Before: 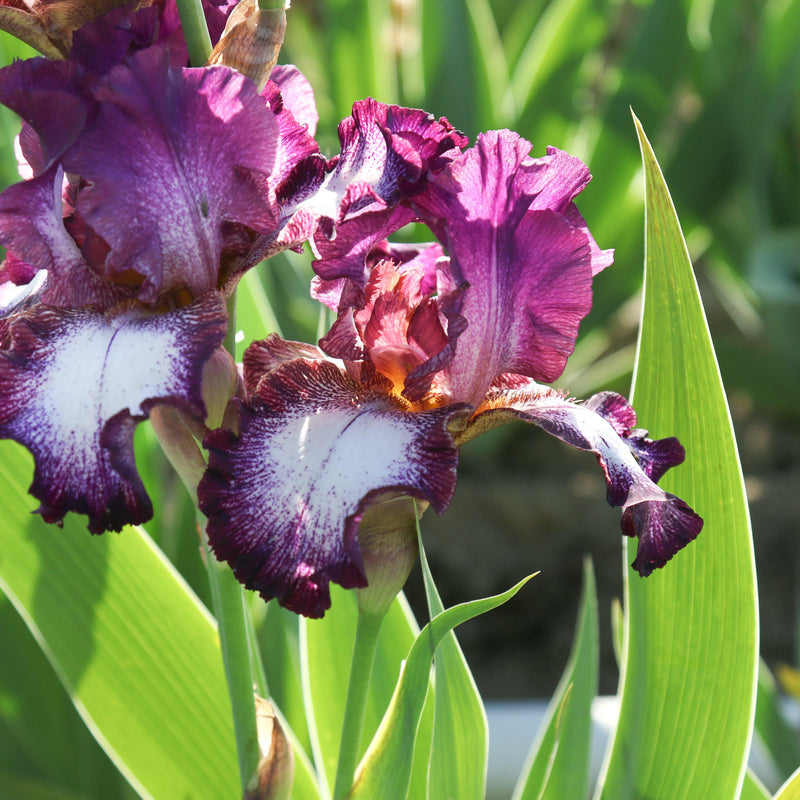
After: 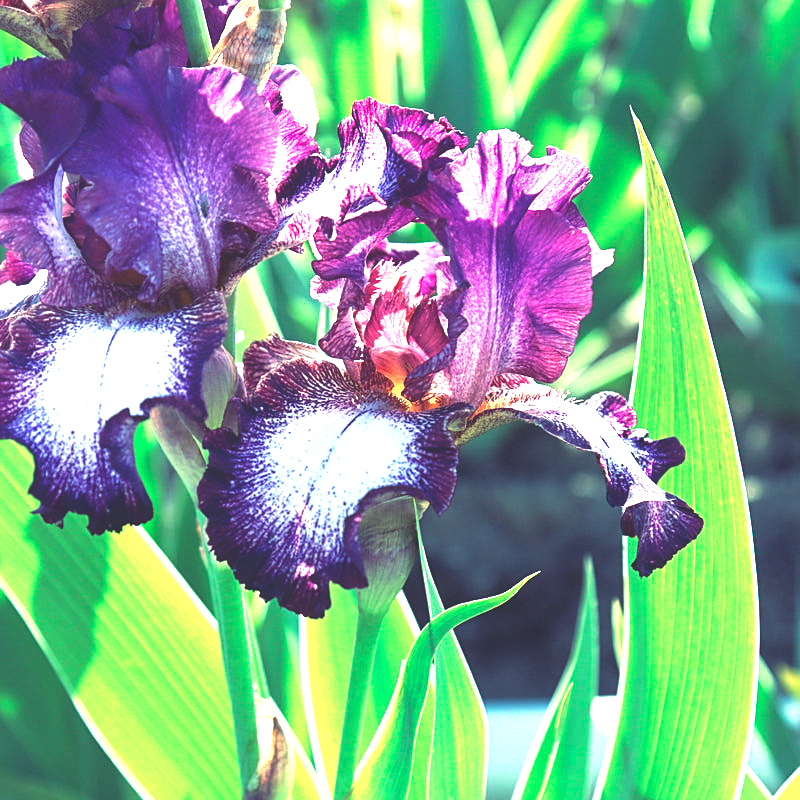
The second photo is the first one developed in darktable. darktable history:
exposure: exposure 1.25 EV, compensate exposure bias true, compensate highlight preservation false
local contrast: highlights 100%, shadows 100%, detail 120%, midtone range 0.2
rgb curve: curves: ch0 [(0, 0.186) (0.314, 0.284) (0.576, 0.466) (0.805, 0.691) (0.936, 0.886)]; ch1 [(0, 0.186) (0.314, 0.284) (0.581, 0.534) (0.771, 0.746) (0.936, 0.958)]; ch2 [(0, 0.216) (0.275, 0.39) (1, 1)], mode RGB, independent channels, compensate middle gray true, preserve colors none
sharpen: on, module defaults
